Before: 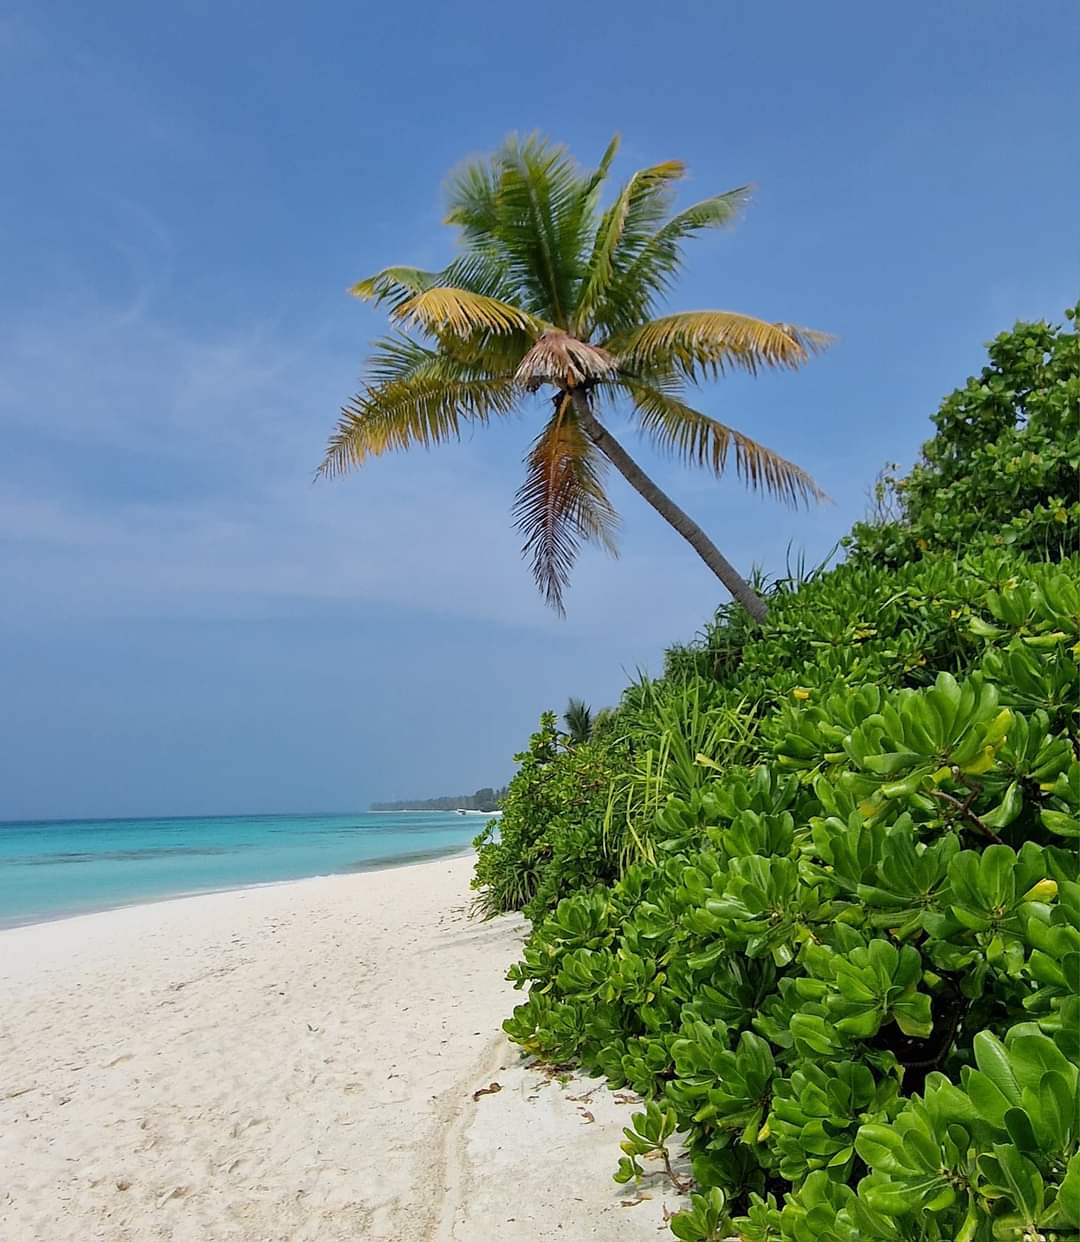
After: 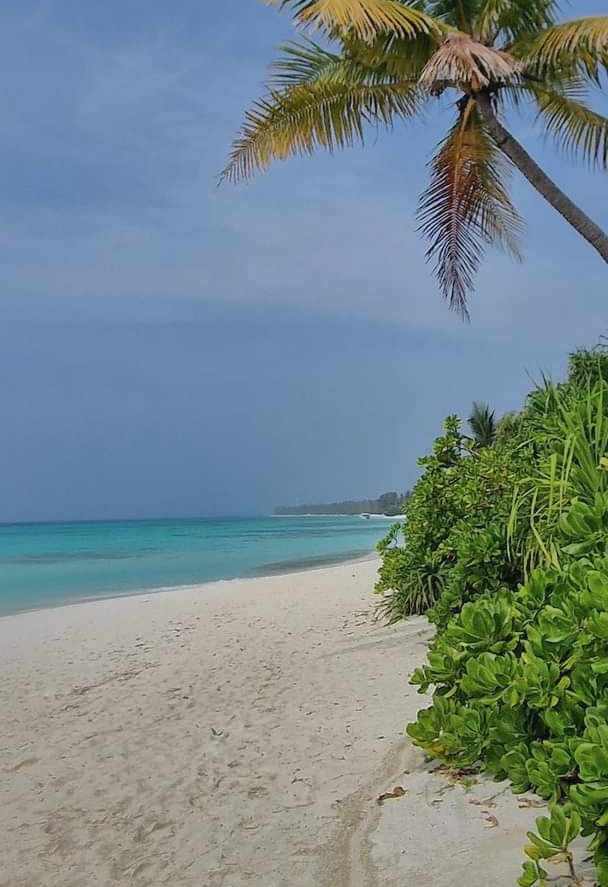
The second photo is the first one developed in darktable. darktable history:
crop: left 8.966%, top 23.852%, right 34.699%, bottom 4.703%
contrast brightness saturation: contrast -0.1, saturation -0.1
shadows and highlights: shadows -19.91, highlights -73.15
local contrast: highlights 100%, shadows 100%, detail 120%, midtone range 0.2
